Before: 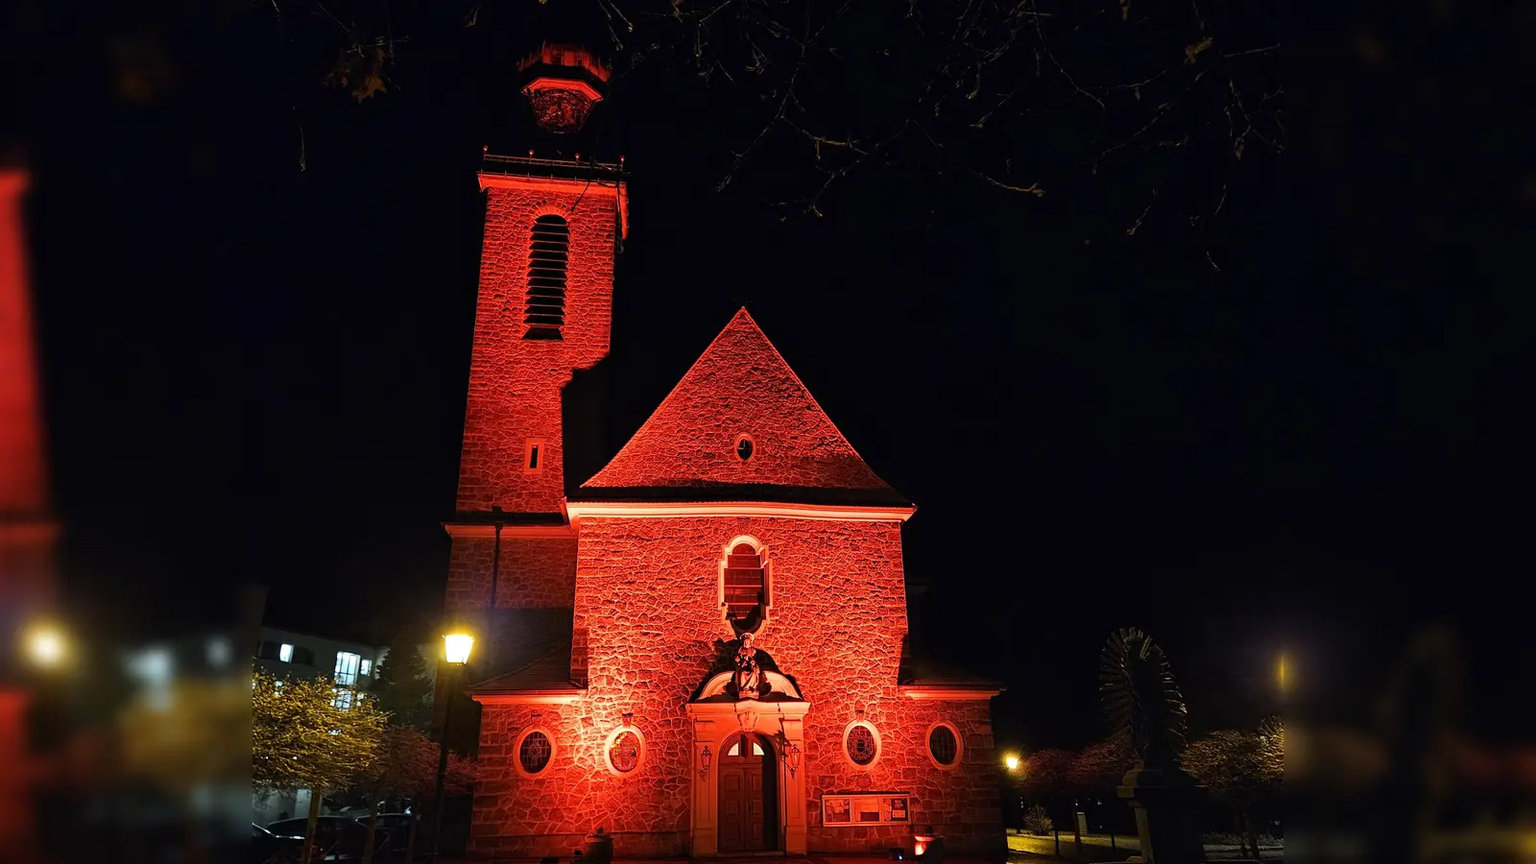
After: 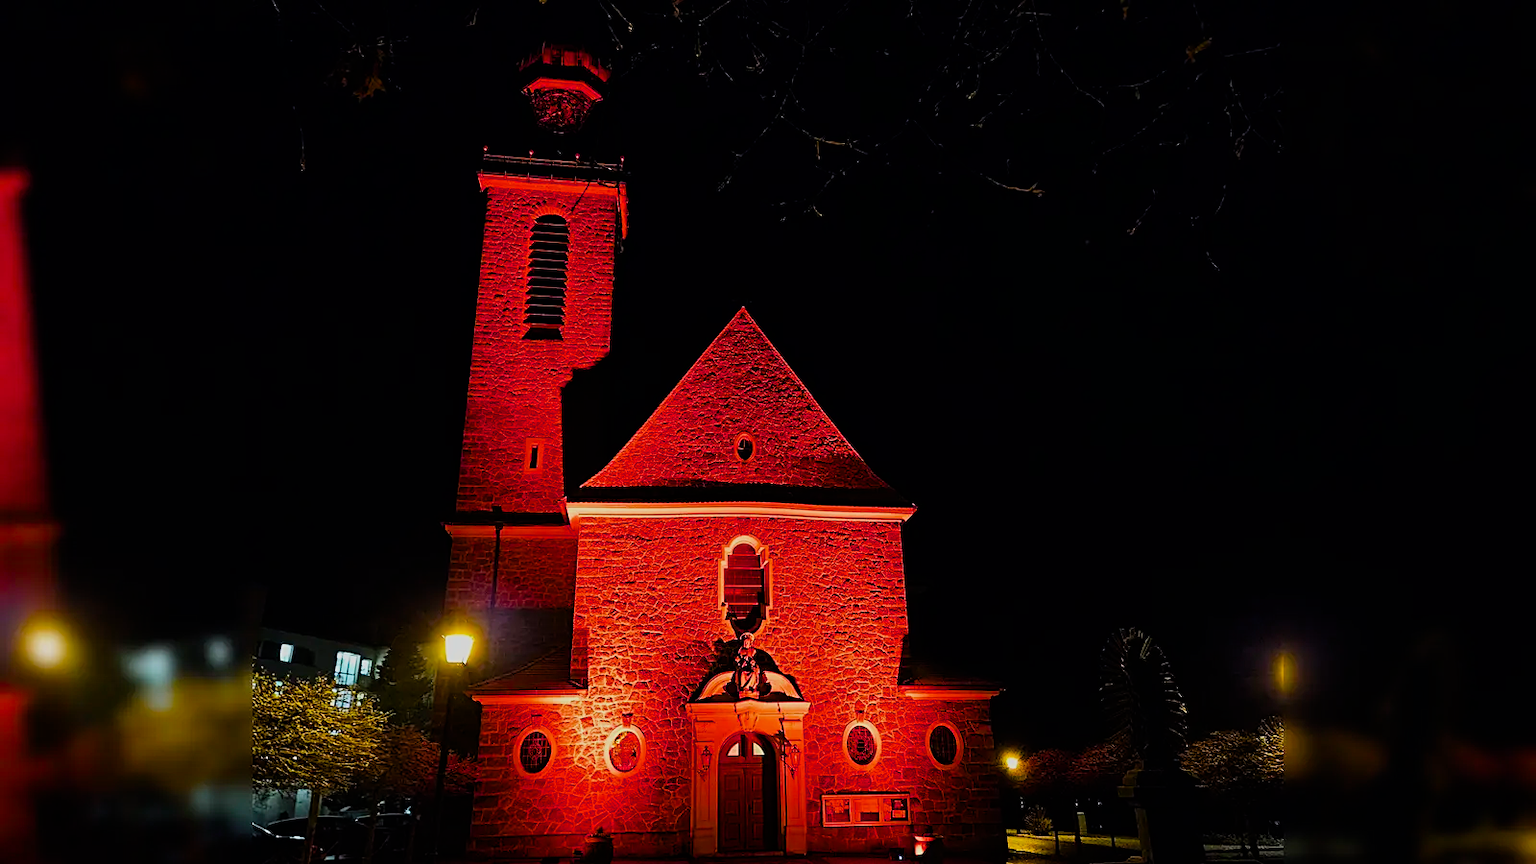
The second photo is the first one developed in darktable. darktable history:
sharpen: on, module defaults
filmic rgb: black relative exposure -7.65 EV, white relative exposure 4.56 EV, hardness 3.61, color science v6 (2022)
color balance rgb: perceptual saturation grading › global saturation 35%, perceptual saturation grading › highlights -25%, perceptual saturation grading › shadows 25%, global vibrance 10%
